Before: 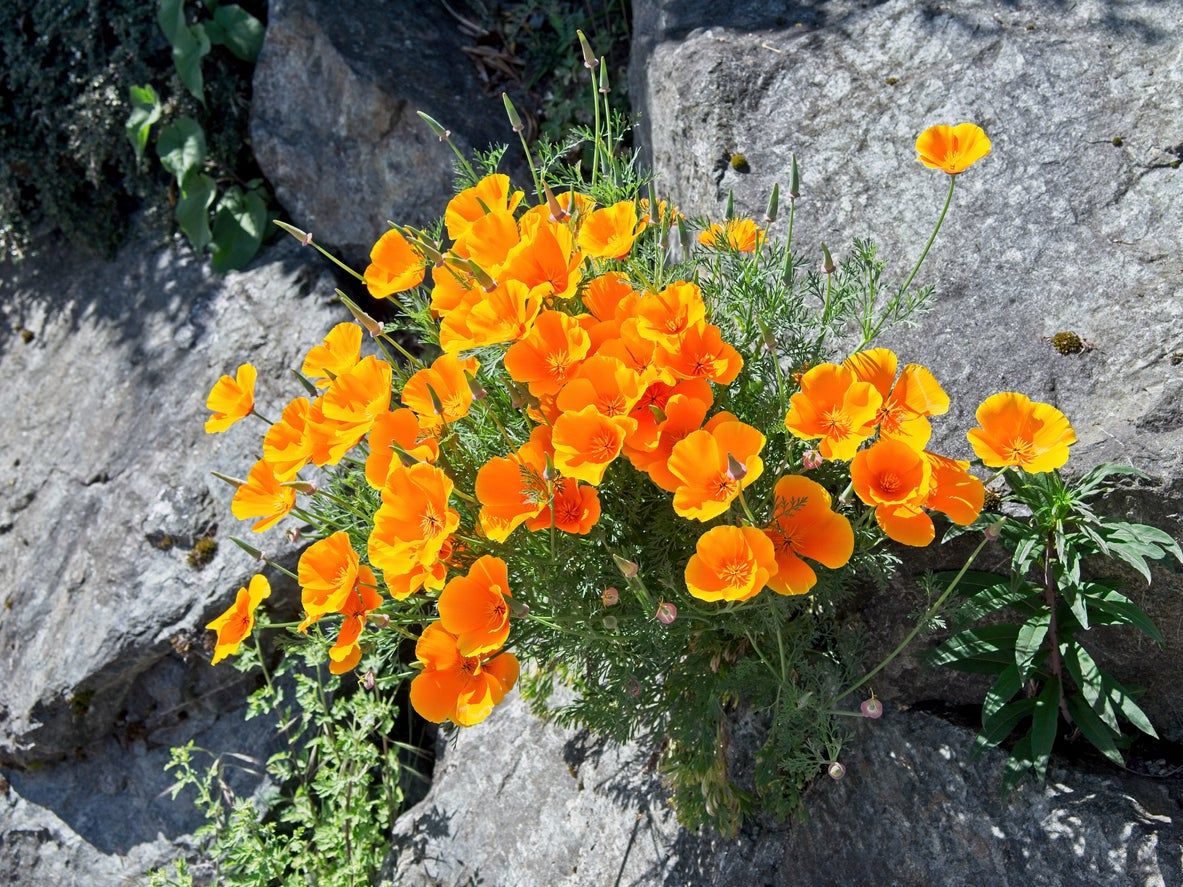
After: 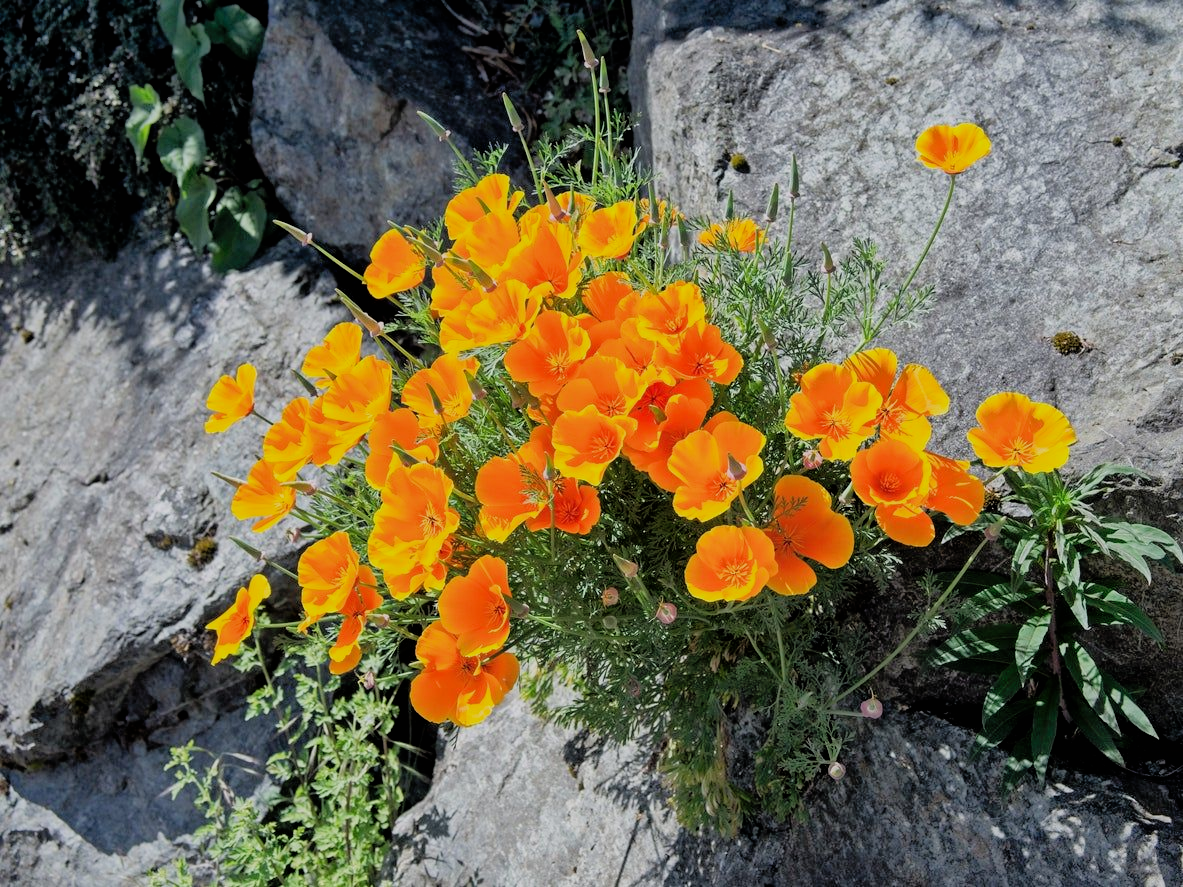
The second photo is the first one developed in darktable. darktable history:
filmic rgb: black relative exposure -7.98 EV, white relative exposure 4.02 EV, threshold 3.01 EV, hardness 4.19, latitude 49.87%, contrast 1.101, iterations of high-quality reconstruction 0, enable highlight reconstruction true
shadows and highlights: on, module defaults
